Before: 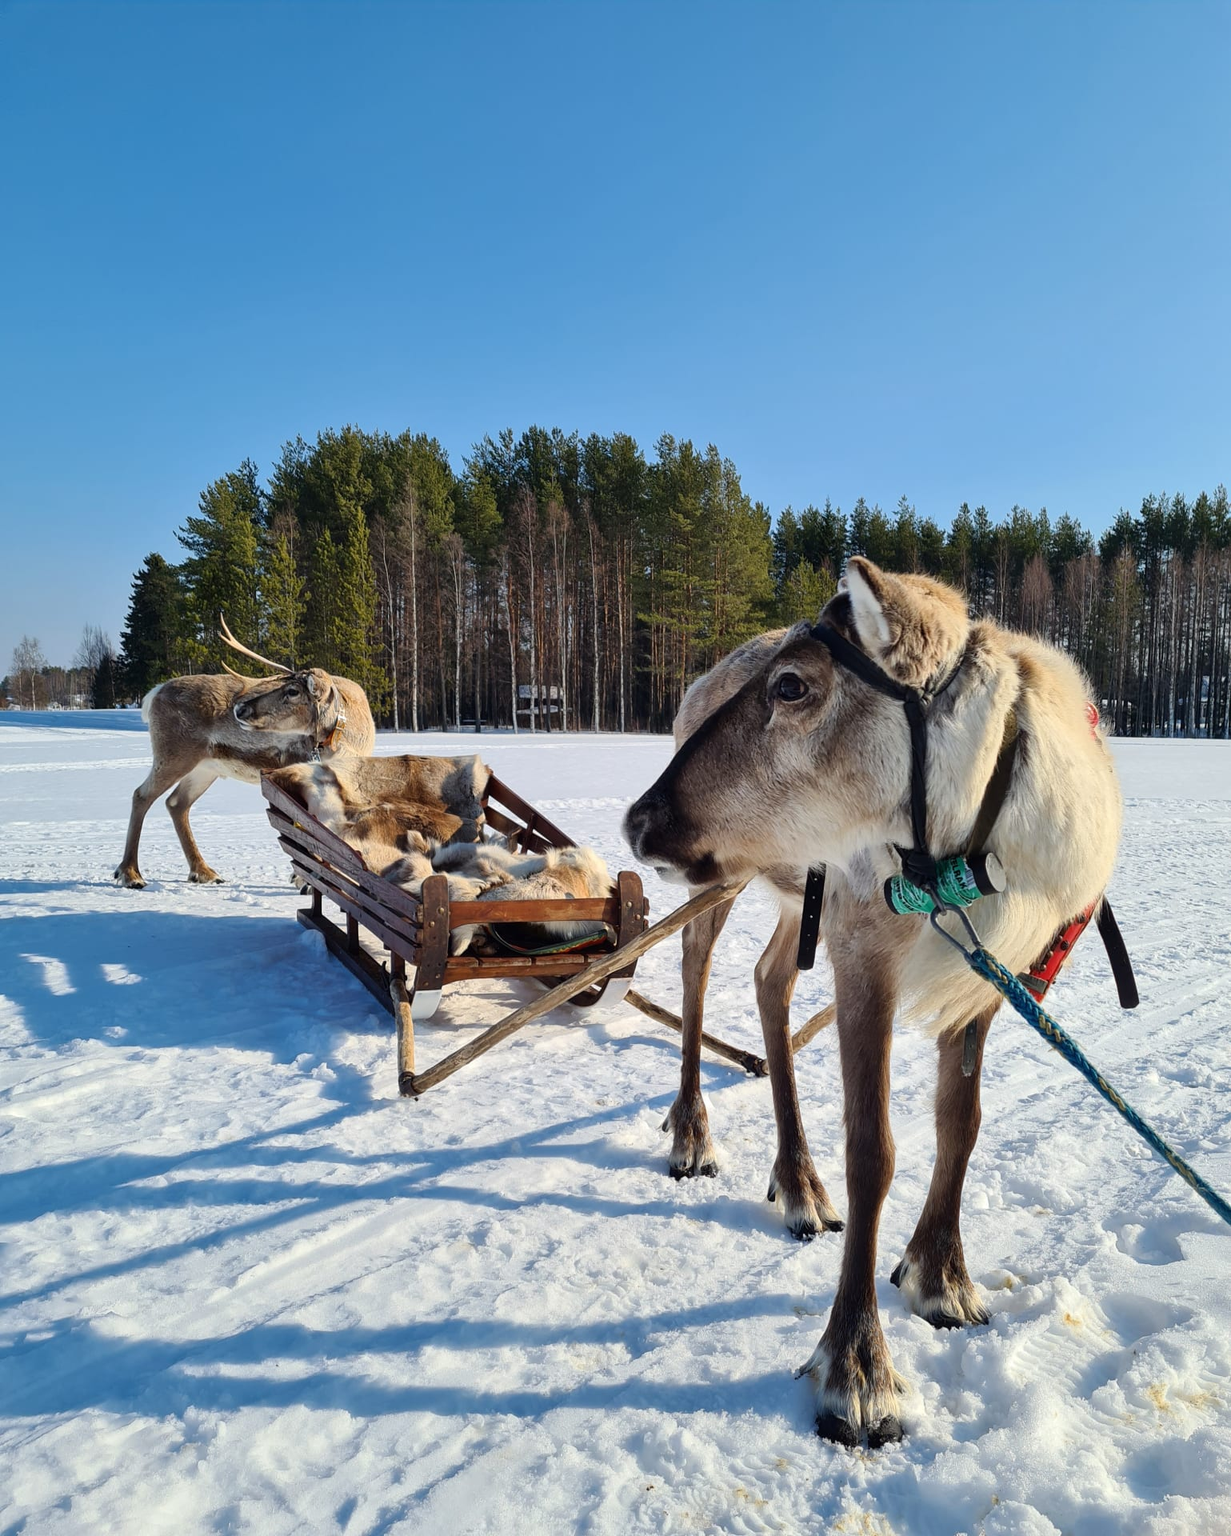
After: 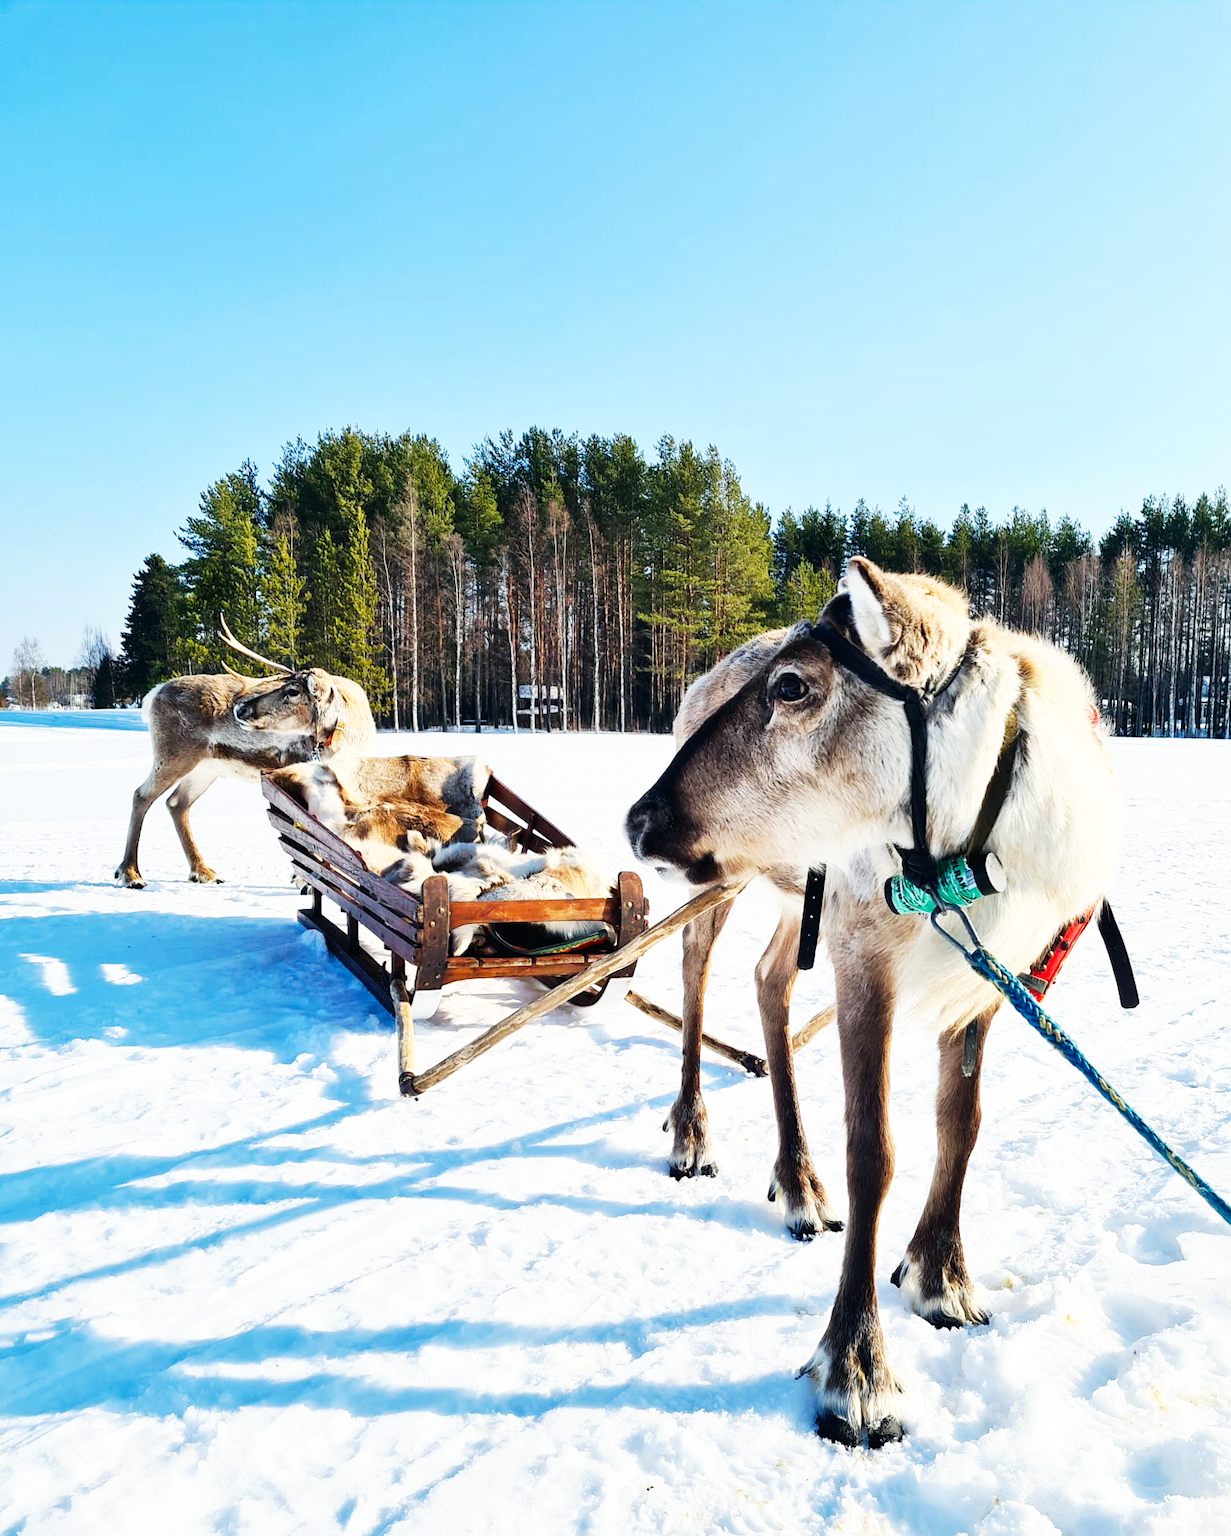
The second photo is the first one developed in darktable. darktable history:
base curve: curves: ch0 [(0, 0) (0.007, 0.004) (0.027, 0.03) (0.046, 0.07) (0.207, 0.54) (0.442, 0.872) (0.673, 0.972) (1, 1)], preserve colors none
color balance: mode lift, gamma, gain (sRGB), lift [1, 1, 1.022, 1.026]
